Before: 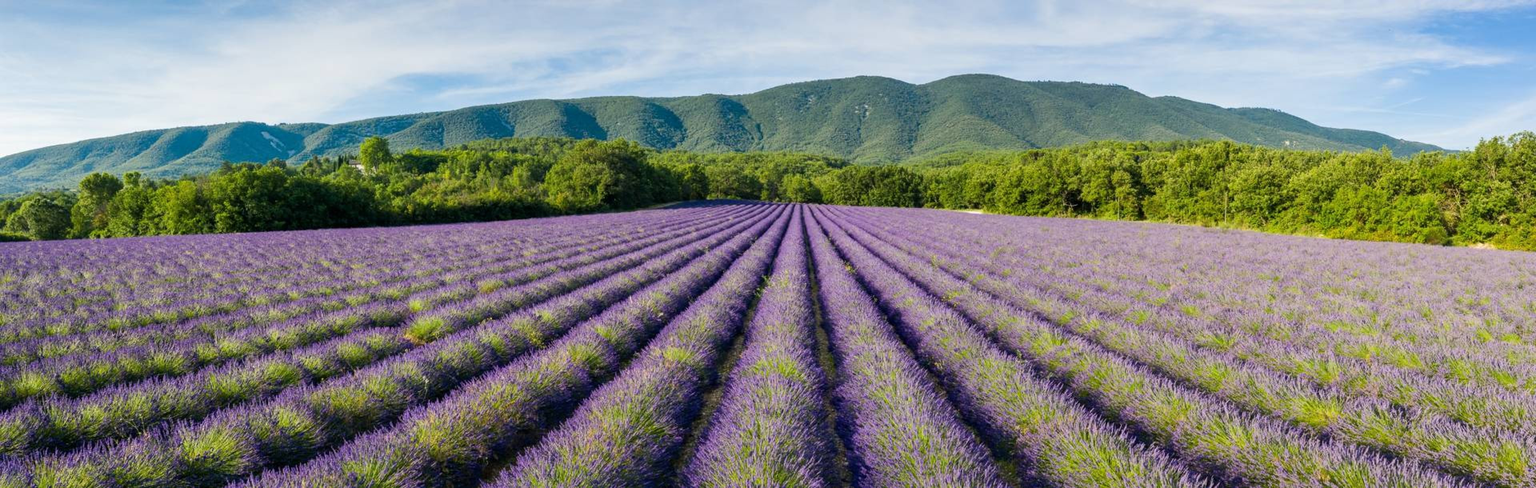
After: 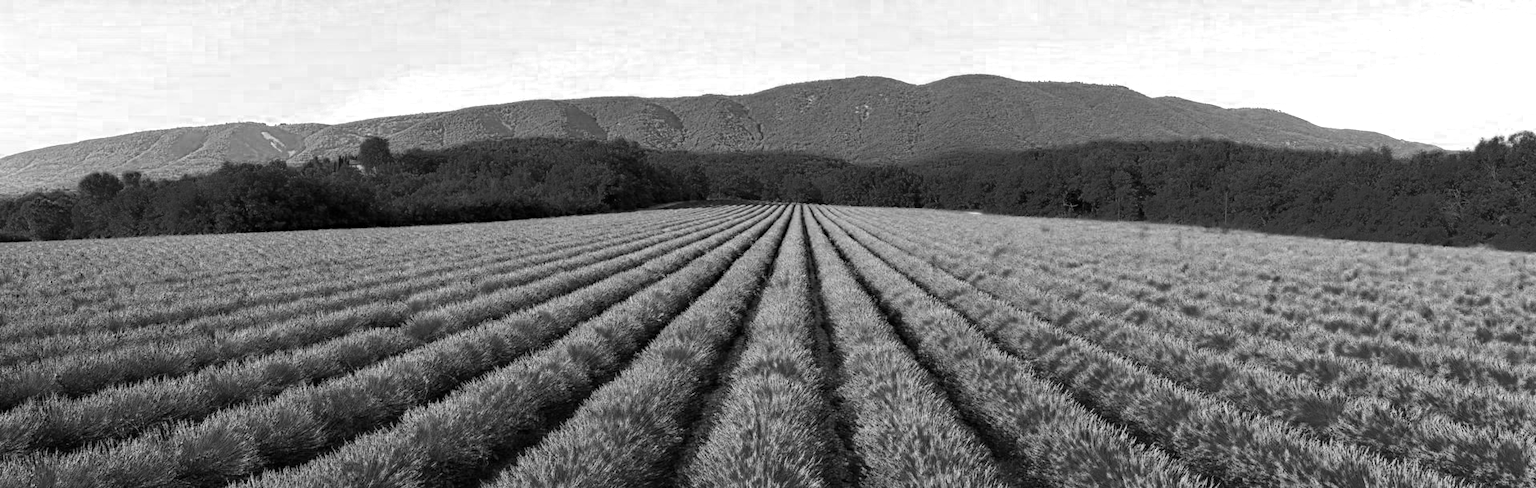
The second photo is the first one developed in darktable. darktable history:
haze removal: on, module defaults
color zones: curves: ch0 [(0.287, 0.048) (0.493, 0.484) (0.737, 0.816)]; ch1 [(0, 0) (0.143, 0) (0.286, 0) (0.429, 0) (0.571, 0) (0.714, 0) (0.857, 0)]
